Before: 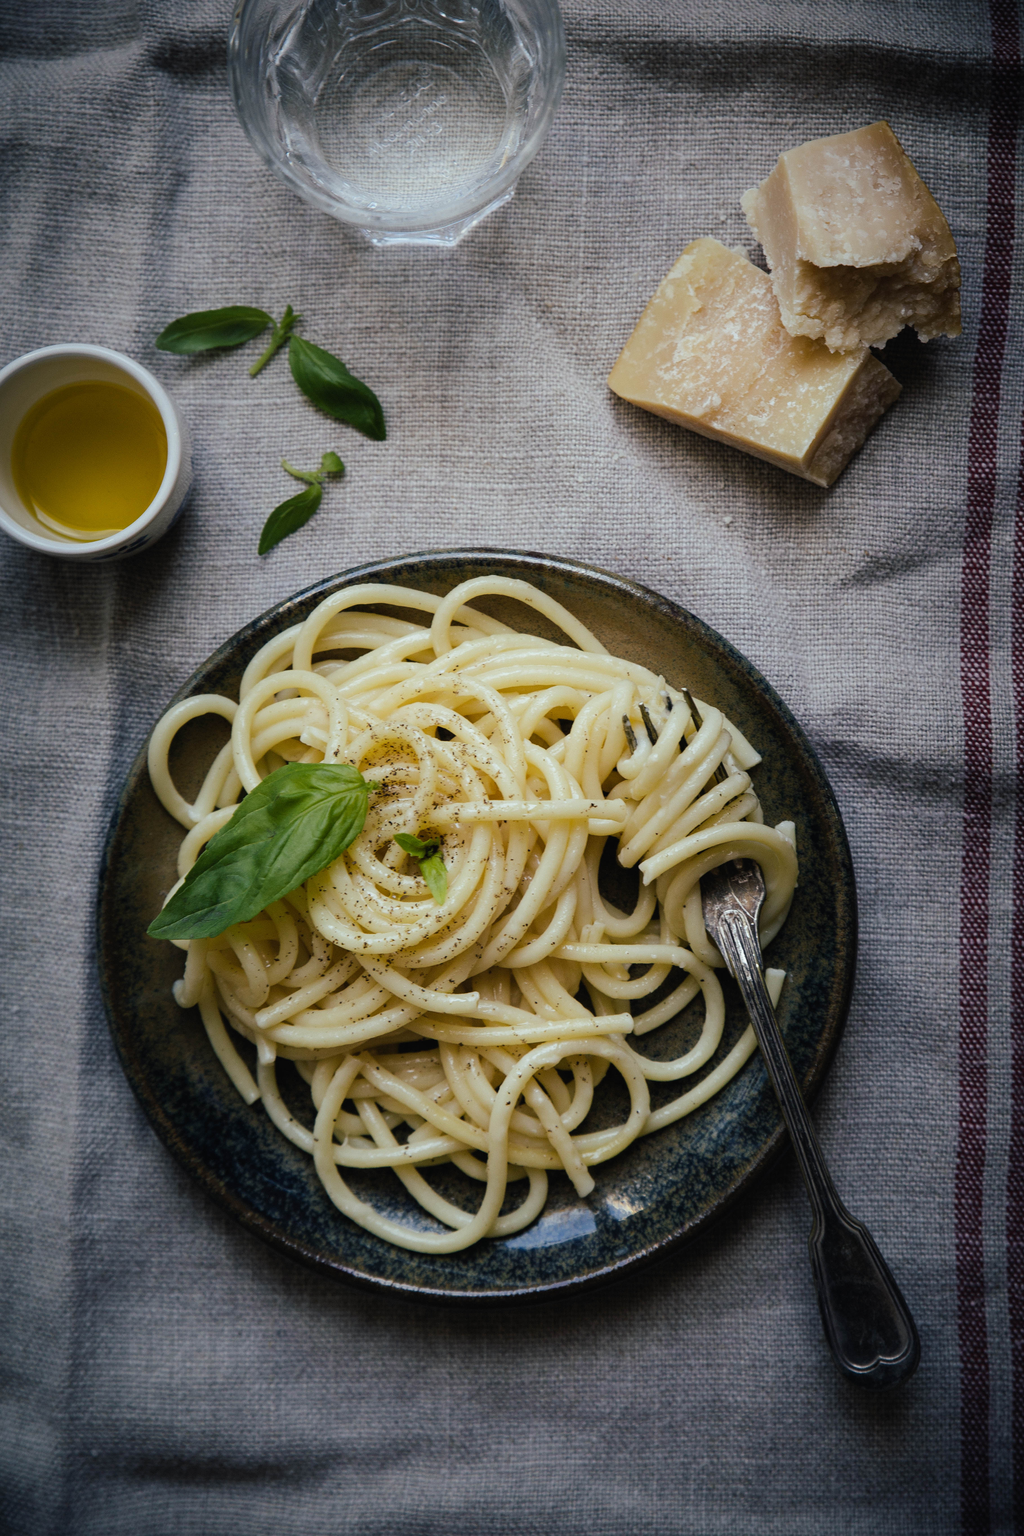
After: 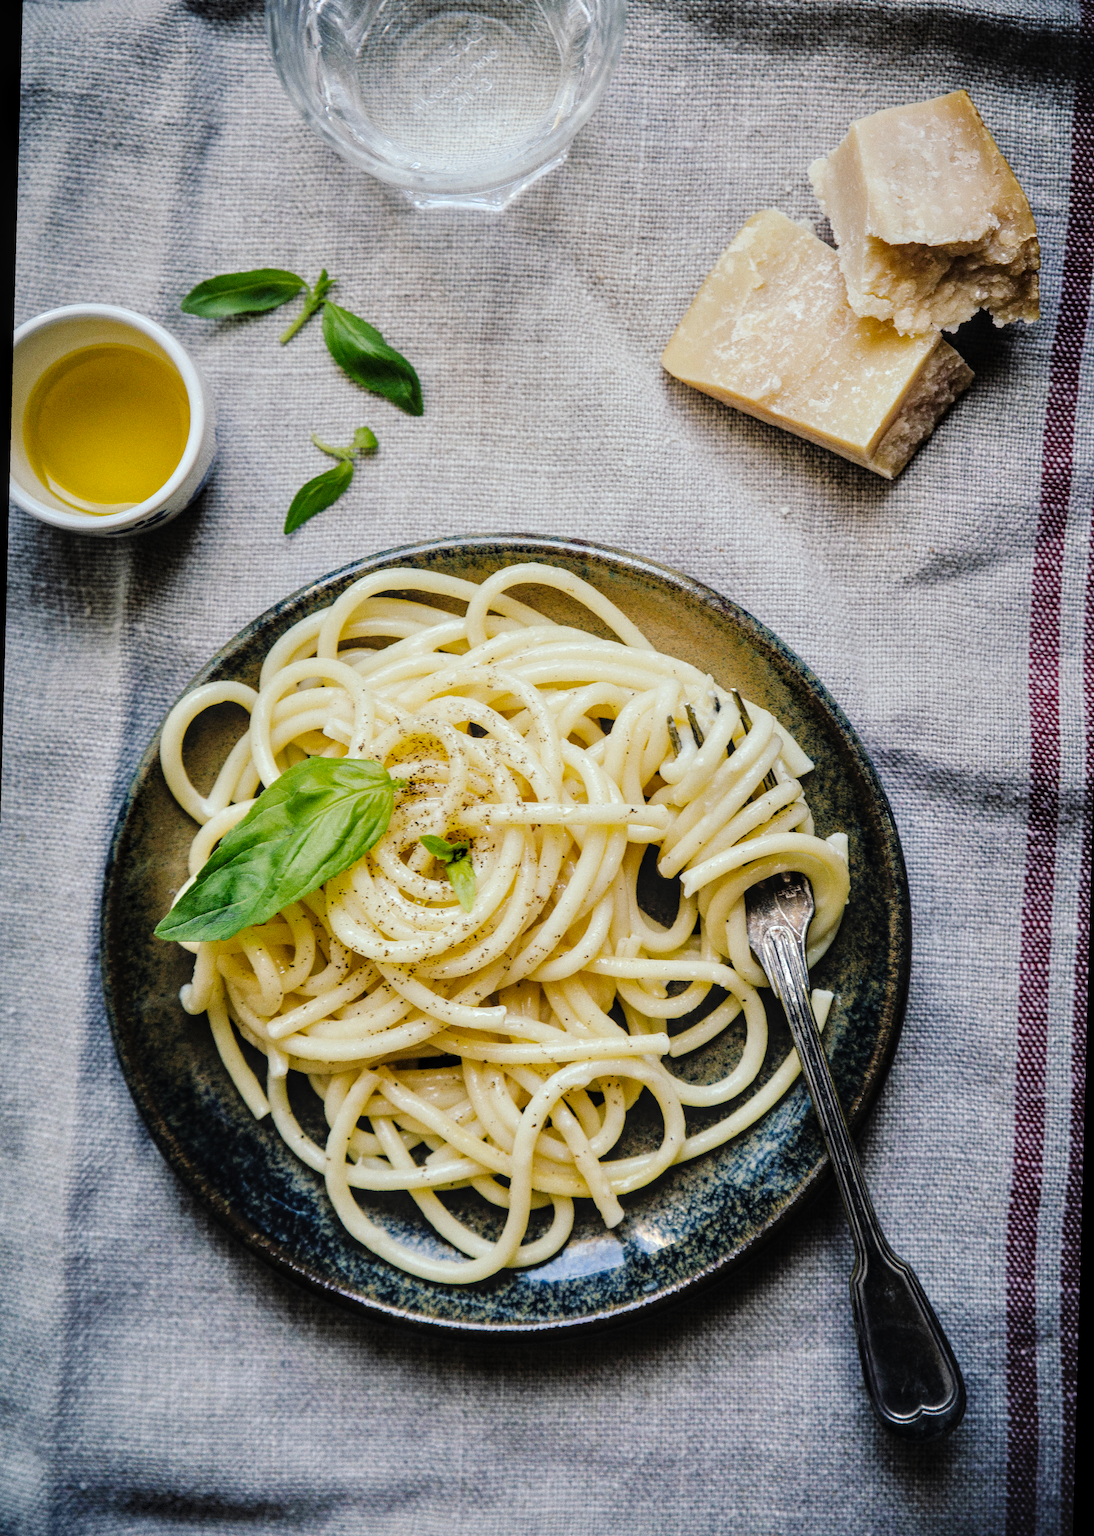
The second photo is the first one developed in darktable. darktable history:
tone equalizer: -7 EV 0.15 EV, -6 EV 0.6 EV, -5 EV 1.15 EV, -4 EV 1.33 EV, -3 EV 1.15 EV, -2 EV 0.6 EV, -1 EV 0.15 EV, mask exposure compensation -0.5 EV
grain: coarseness 0.47 ISO
local contrast: on, module defaults
tone curve: curves: ch0 [(0, 0) (0.003, 0.015) (0.011, 0.021) (0.025, 0.032) (0.044, 0.046) (0.069, 0.062) (0.1, 0.08) (0.136, 0.117) (0.177, 0.165) (0.224, 0.221) (0.277, 0.298) (0.335, 0.385) (0.399, 0.469) (0.468, 0.558) (0.543, 0.637) (0.623, 0.708) (0.709, 0.771) (0.801, 0.84) (0.898, 0.907) (1, 1)], preserve colors none
rotate and perspective: rotation 1.57°, crop left 0.018, crop right 0.982, crop top 0.039, crop bottom 0.961
